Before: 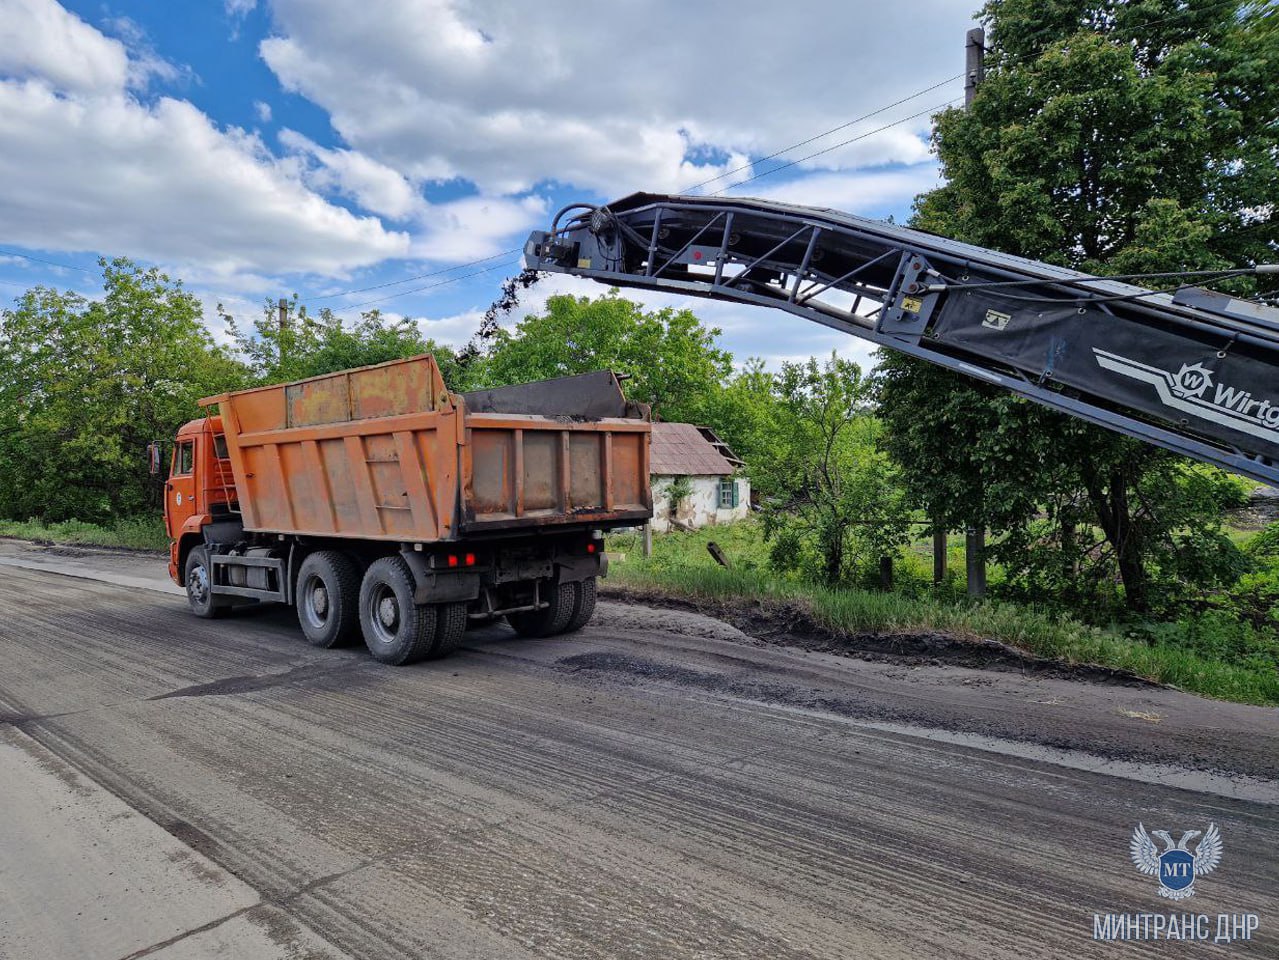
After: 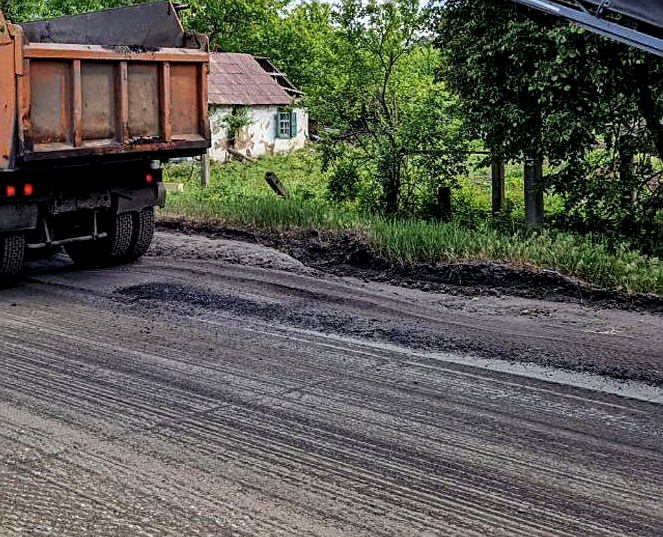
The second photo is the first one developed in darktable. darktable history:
local contrast: detail 150%
velvia: on, module defaults
sharpen: on, module defaults
crop: left 34.591%, top 38.549%, right 13.555%, bottom 5.432%
